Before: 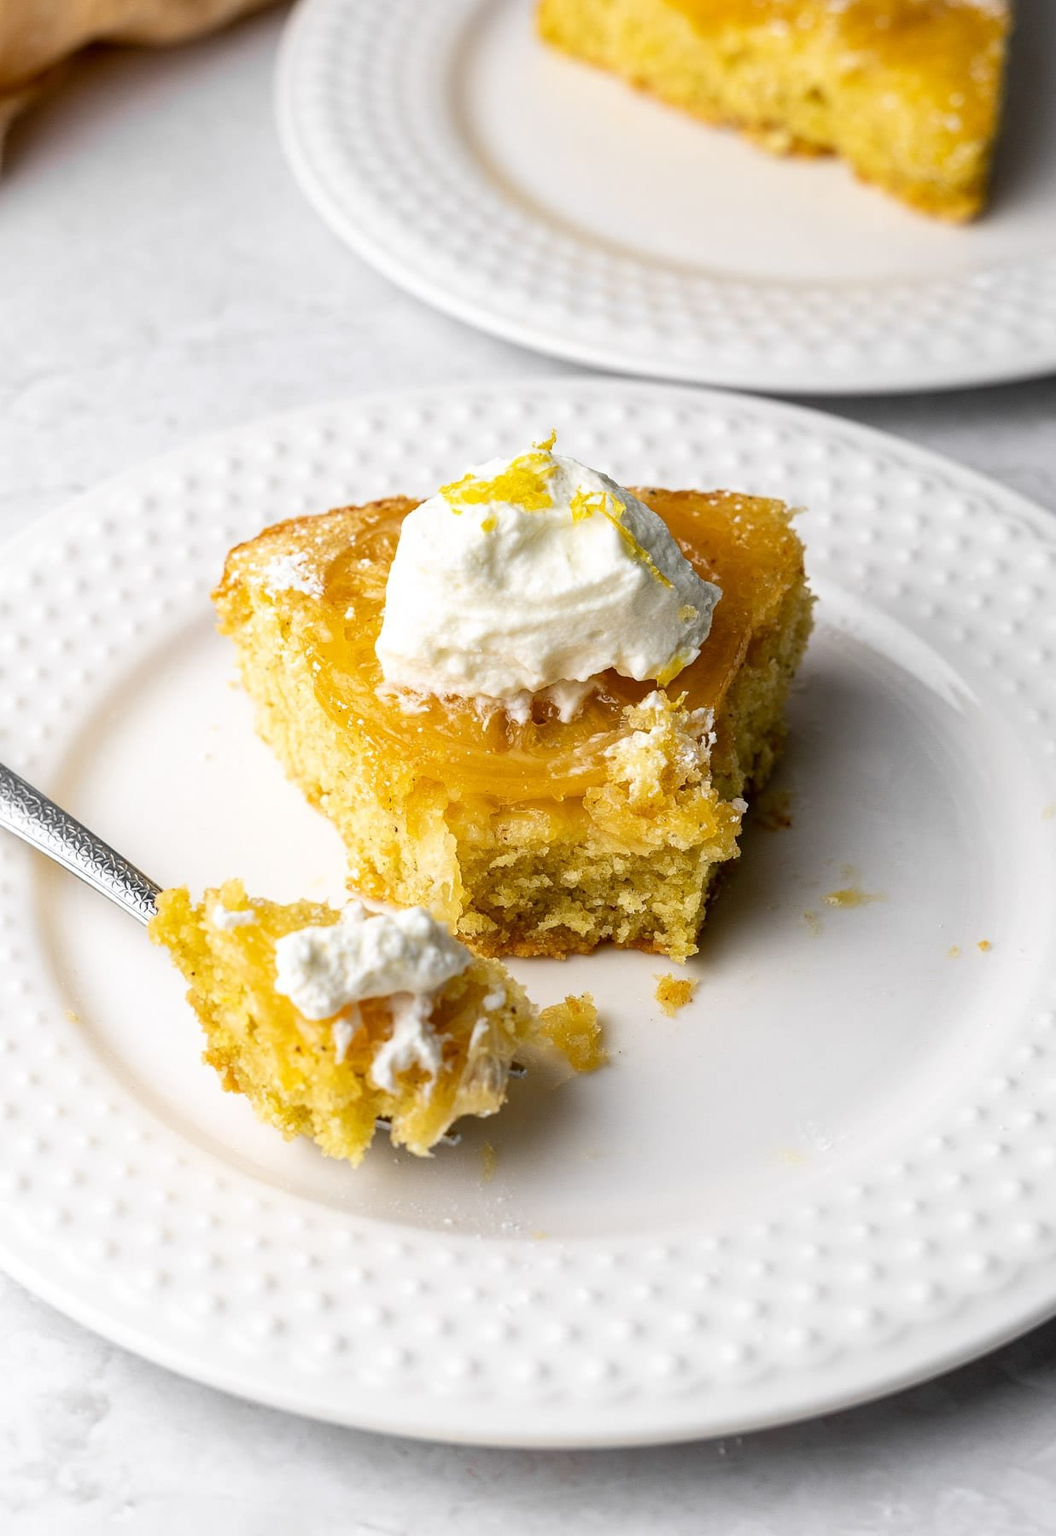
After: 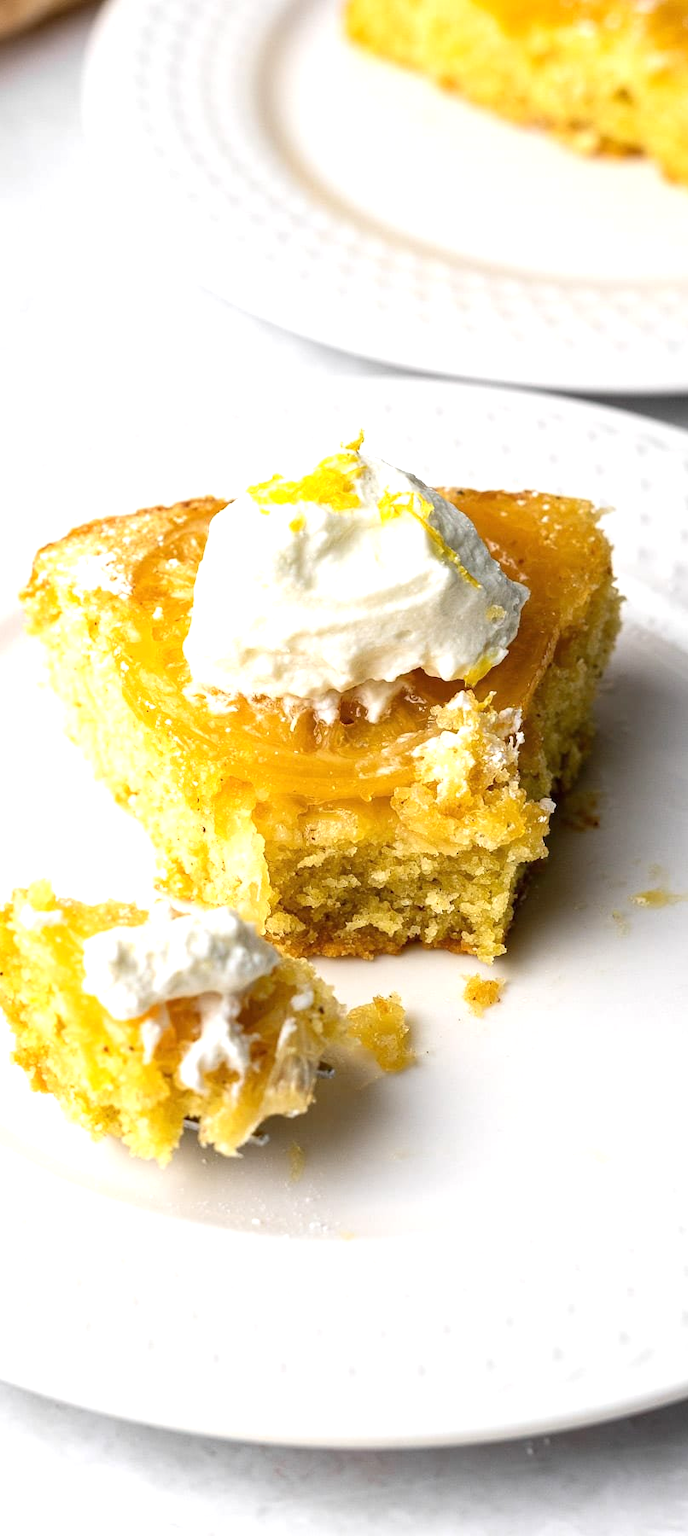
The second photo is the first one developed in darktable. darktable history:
exposure: black level correction 0, exposure 0.499 EV, compensate highlight preservation false
crop and rotate: left 18.236%, right 16.465%
